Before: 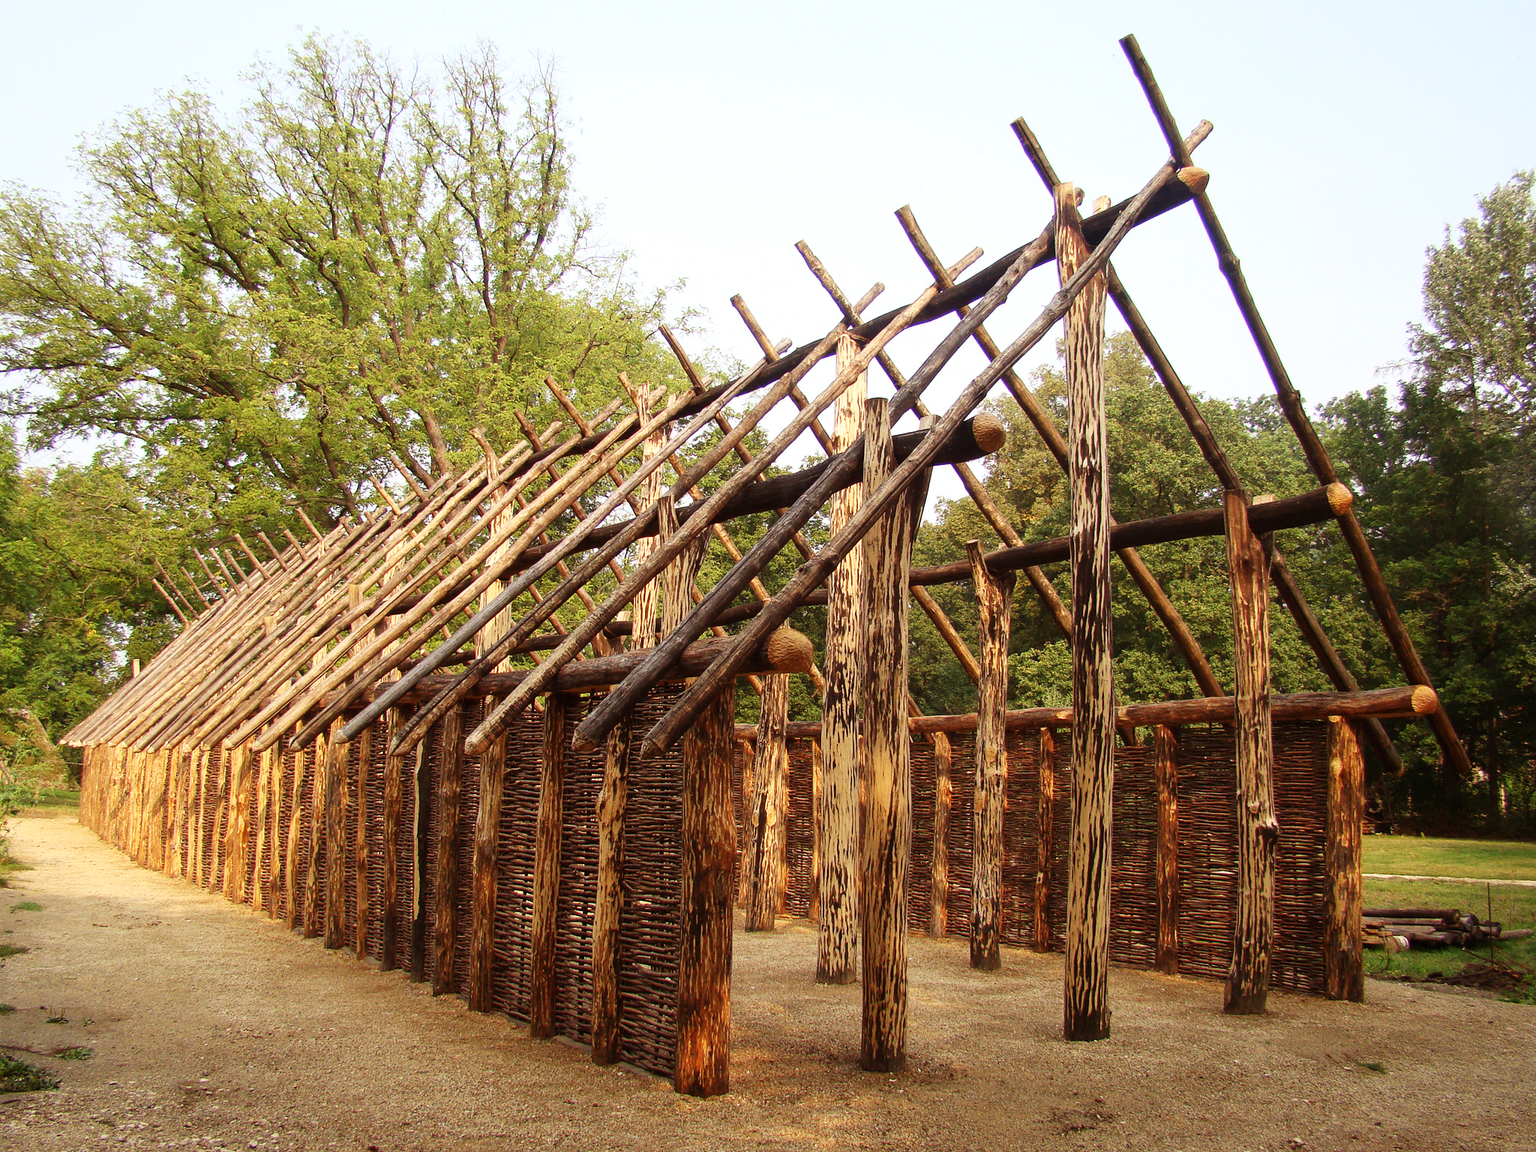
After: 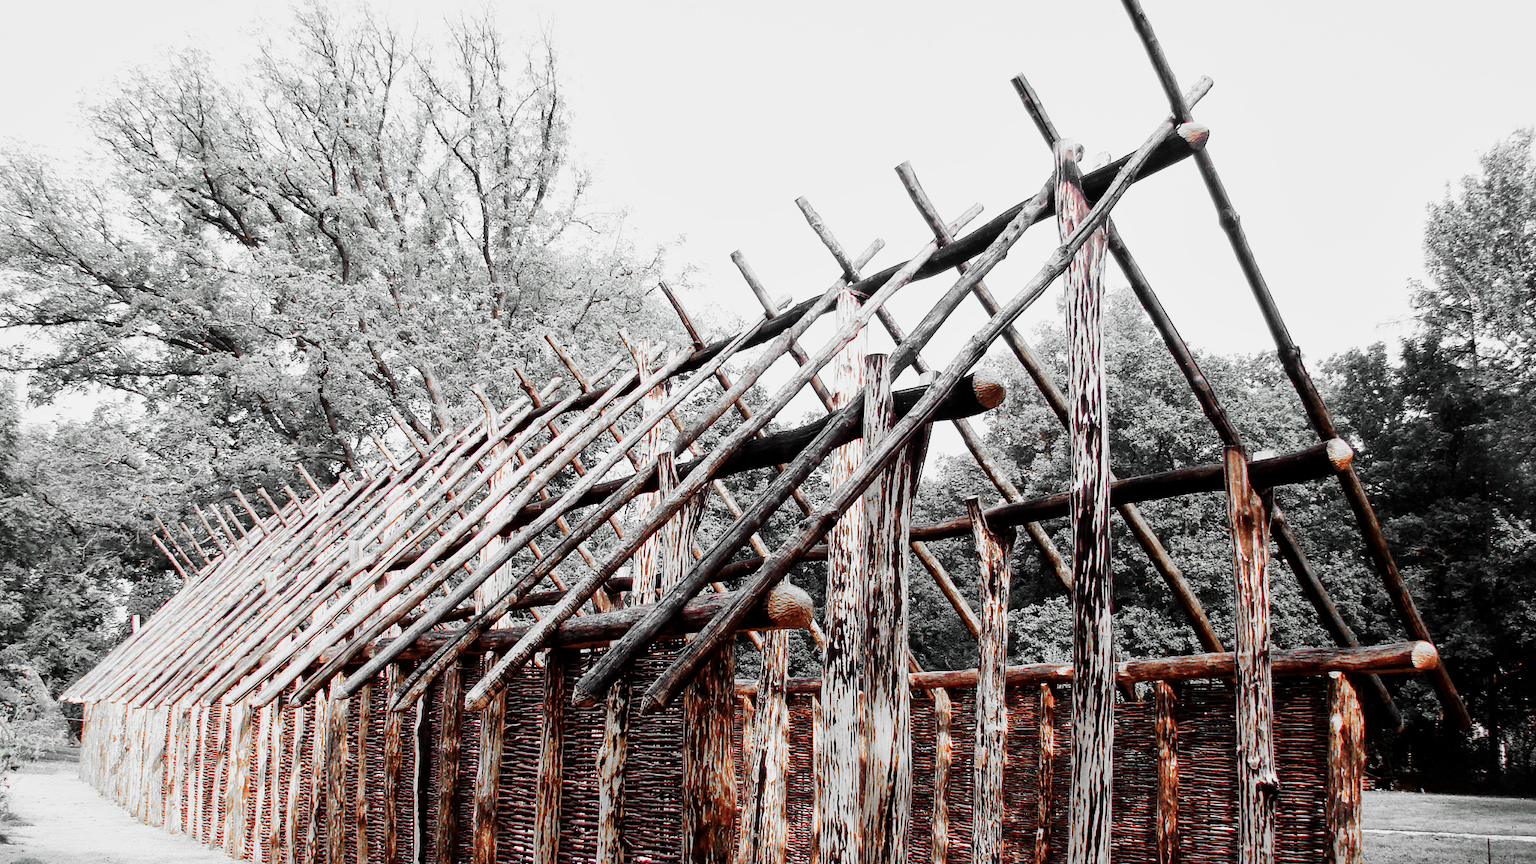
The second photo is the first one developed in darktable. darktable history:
crop: top 3.857%, bottom 21.132%
color zones: curves: ch0 [(0, 0.65) (0.096, 0.644) (0.221, 0.539) (0.429, 0.5) (0.571, 0.5) (0.714, 0.5) (0.857, 0.5) (1, 0.65)]; ch1 [(0, 0.5) (0.143, 0.5) (0.257, -0.002) (0.429, 0.04) (0.571, -0.001) (0.714, -0.015) (0.857, 0.024) (1, 0.5)]
color calibration: illuminant custom, x 0.432, y 0.395, temperature 3098 K
sigmoid: contrast 1.8, skew -0.2, preserve hue 0%, red attenuation 0.1, red rotation 0.035, green attenuation 0.1, green rotation -0.017, blue attenuation 0.15, blue rotation -0.052, base primaries Rec2020
local contrast: mode bilateral grid, contrast 20, coarseness 50, detail 120%, midtone range 0.2
white balance: red 0.982, blue 1.018
exposure: black level correction 0.001, exposure 0.5 EV, compensate exposure bias true, compensate highlight preservation false
